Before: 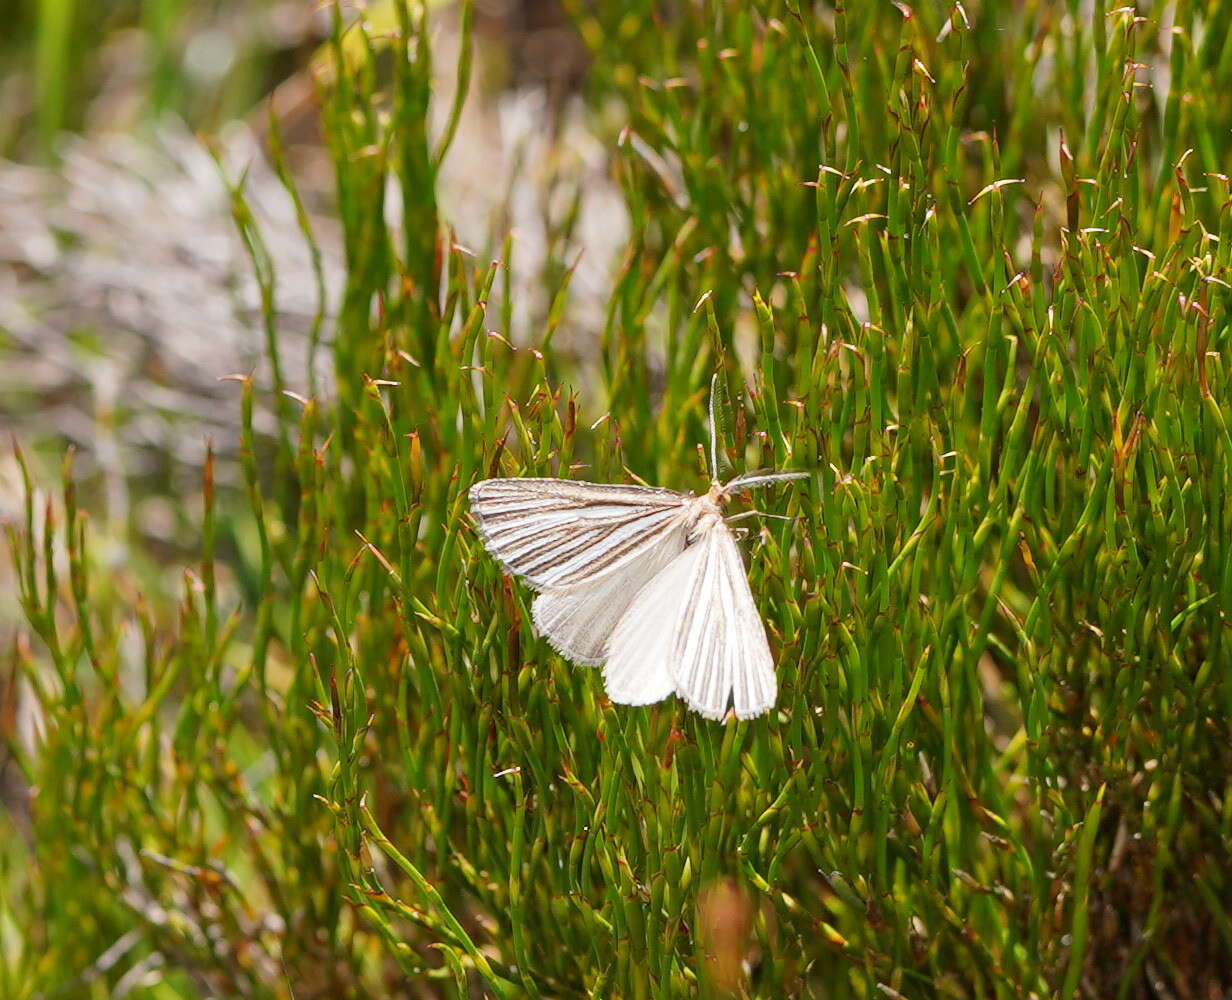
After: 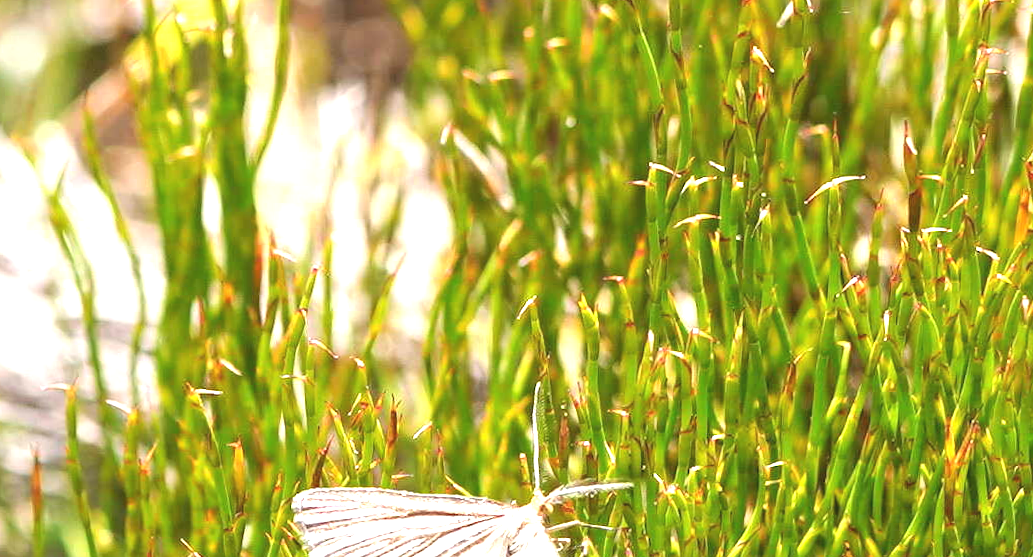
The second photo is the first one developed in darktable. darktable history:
exposure: black level correction -0.002, exposure 1.35 EV, compensate highlight preservation false
rotate and perspective: rotation 0.074°, lens shift (vertical) 0.096, lens shift (horizontal) -0.041, crop left 0.043, crop right 0.952, crop top 0.024, crop bottom 0.979
crop and rotate: left 11.812%, bottom 42.776%
